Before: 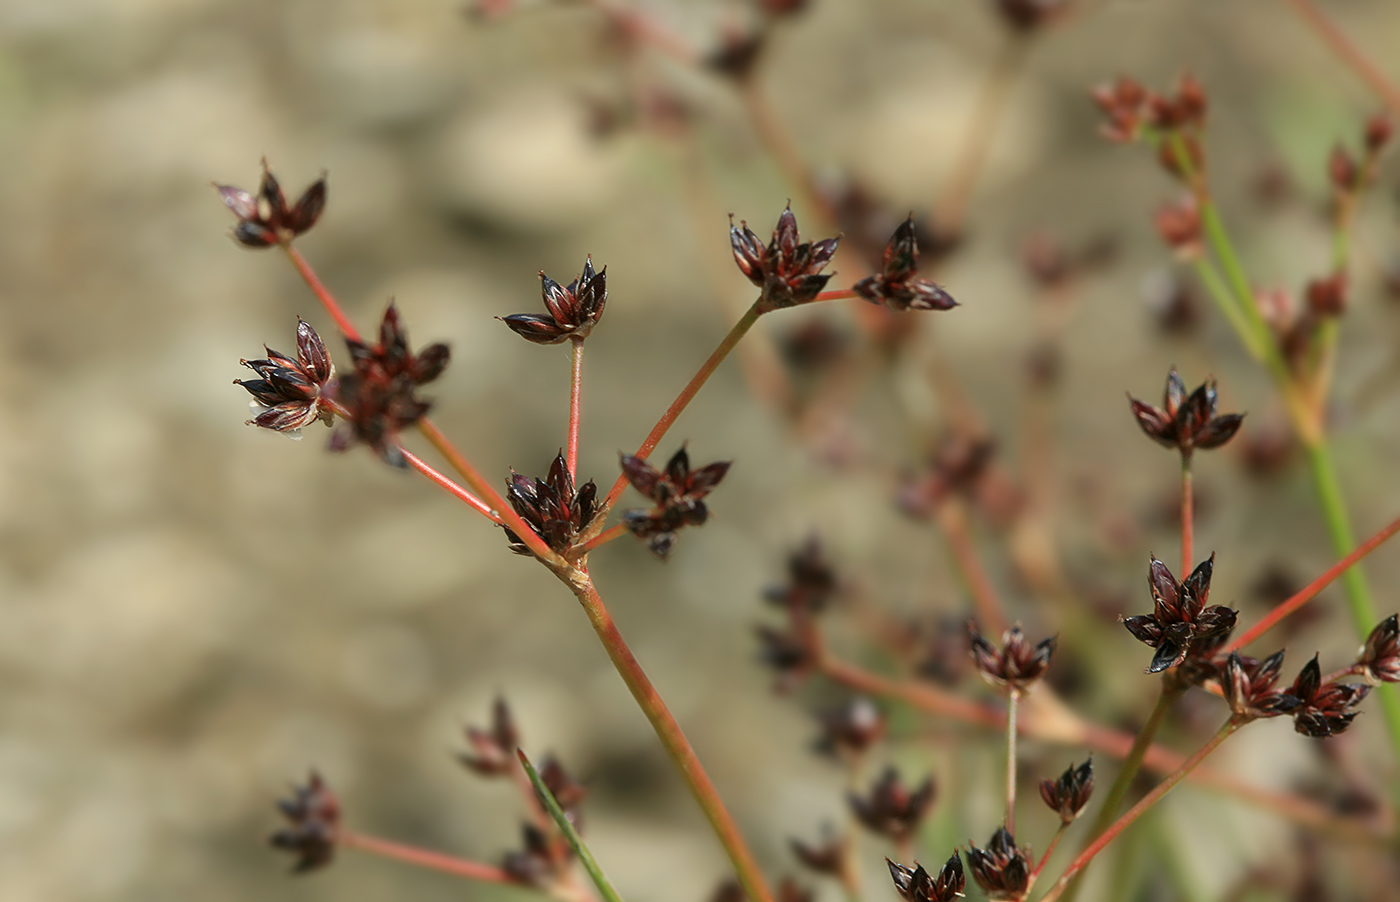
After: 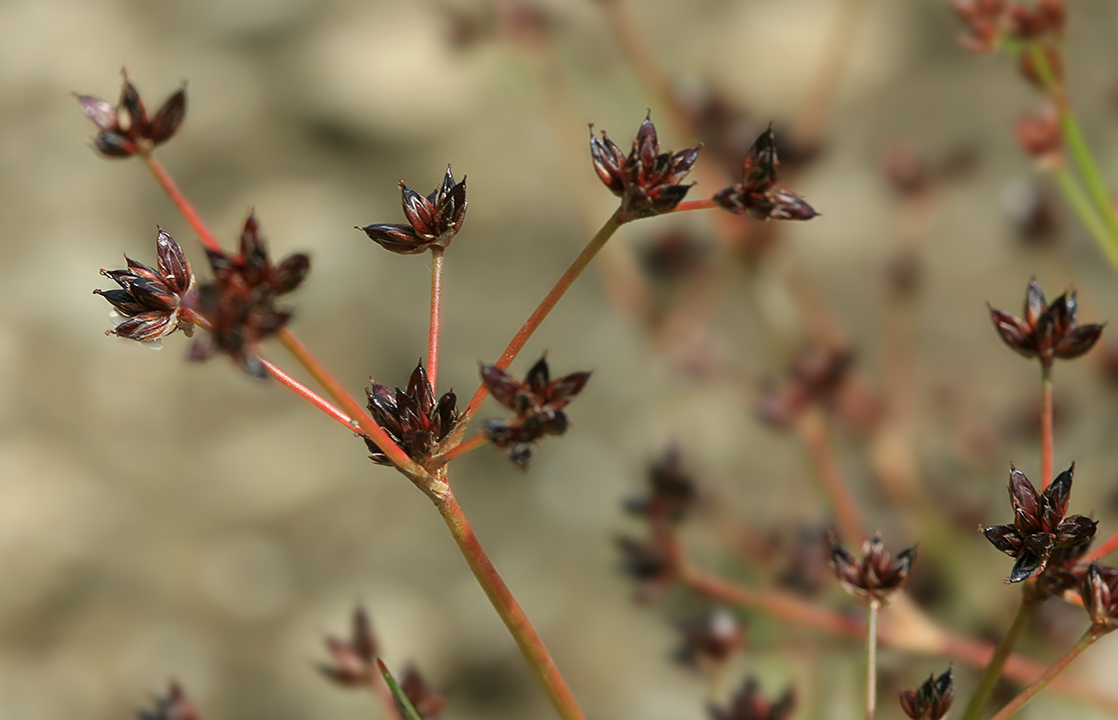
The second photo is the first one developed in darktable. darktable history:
crop and rotate: left 10.071%, top 10.071%, right 10.02%, bottom 10.02%
color correction: highlights a* -0.182, highlights b* -0.124
